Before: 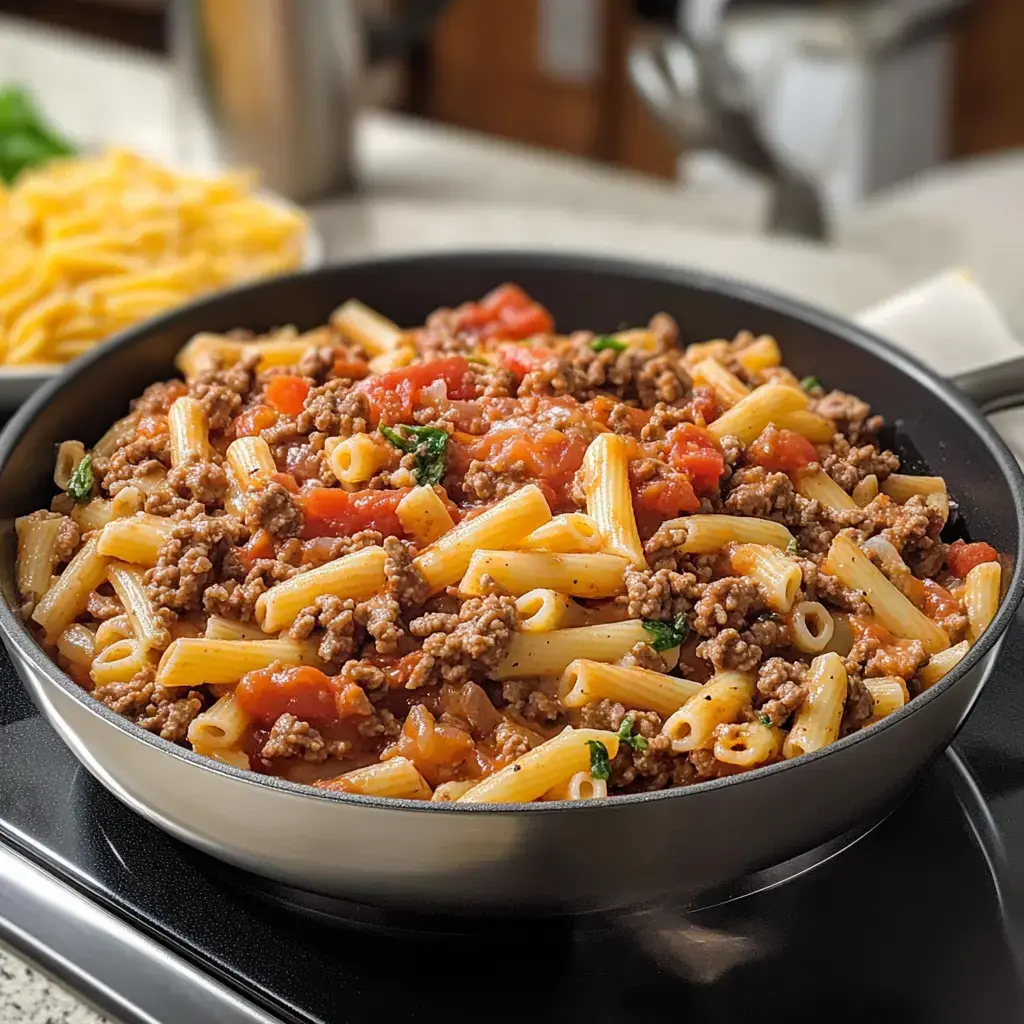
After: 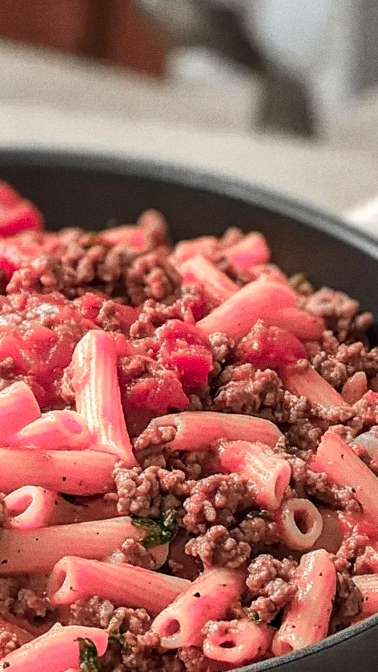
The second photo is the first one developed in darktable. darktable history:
local contrast: highlights 100%, shadows 100%, detail 120%, midtone range 0.2
grain: coarseness 0.09 ISO
crop and rotate: left 49.936%, top 10.094%, right 13.136%, bottom 24.256%
color zones: curves: ch2 [(0, 0.488) (0.143, 0.417) (0.286, 0.212) (0.429, 0.179) (0.571, 0.154) (0.714, 0.415) (0.857, 0.495) (1, 0.488)]
